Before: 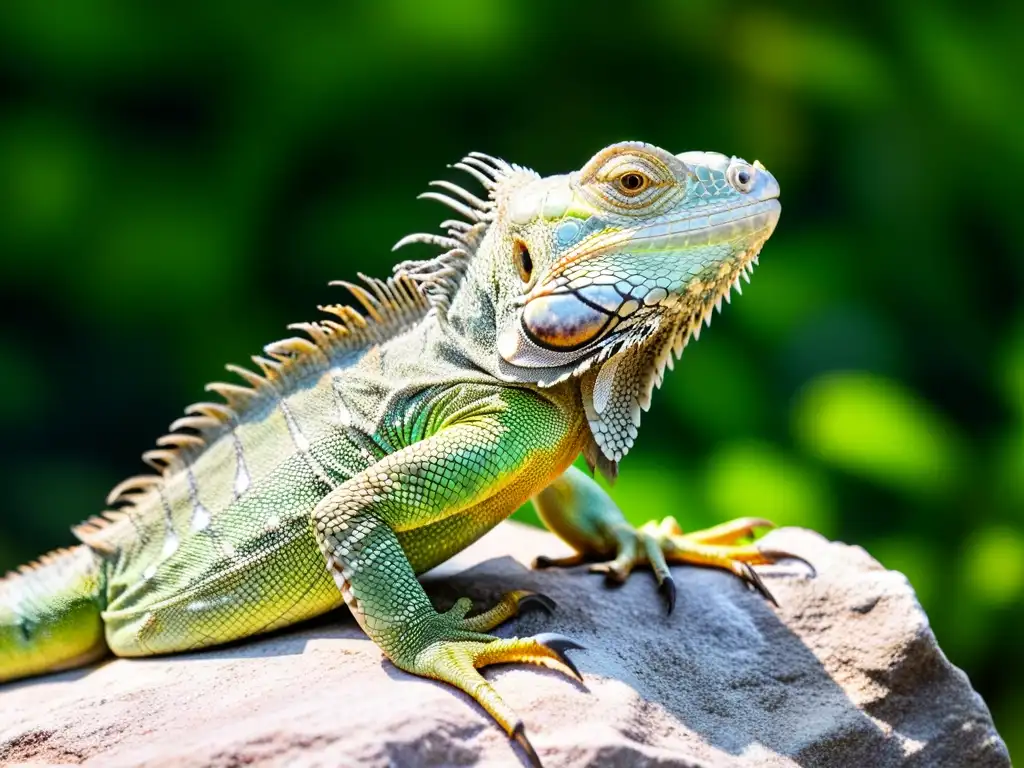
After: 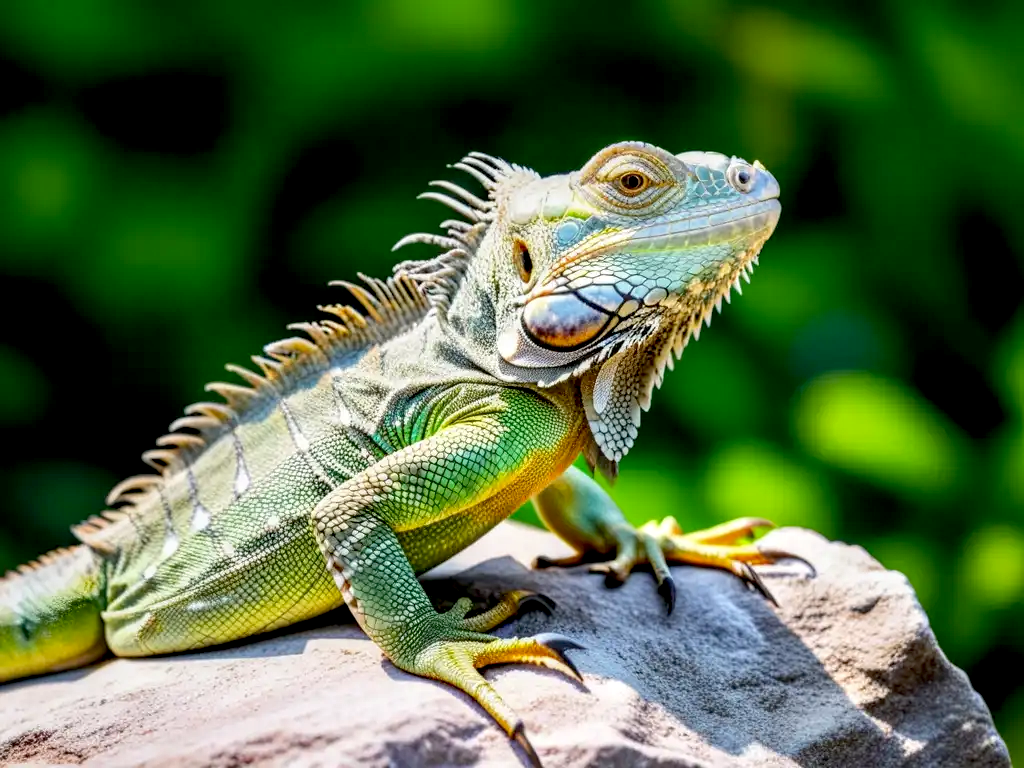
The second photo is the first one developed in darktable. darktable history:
exposure: black level correction 0.009, compensate highlight preservation false
shadows and highlights: shadows 25, highlights -25
local contrast: on, module defaults
